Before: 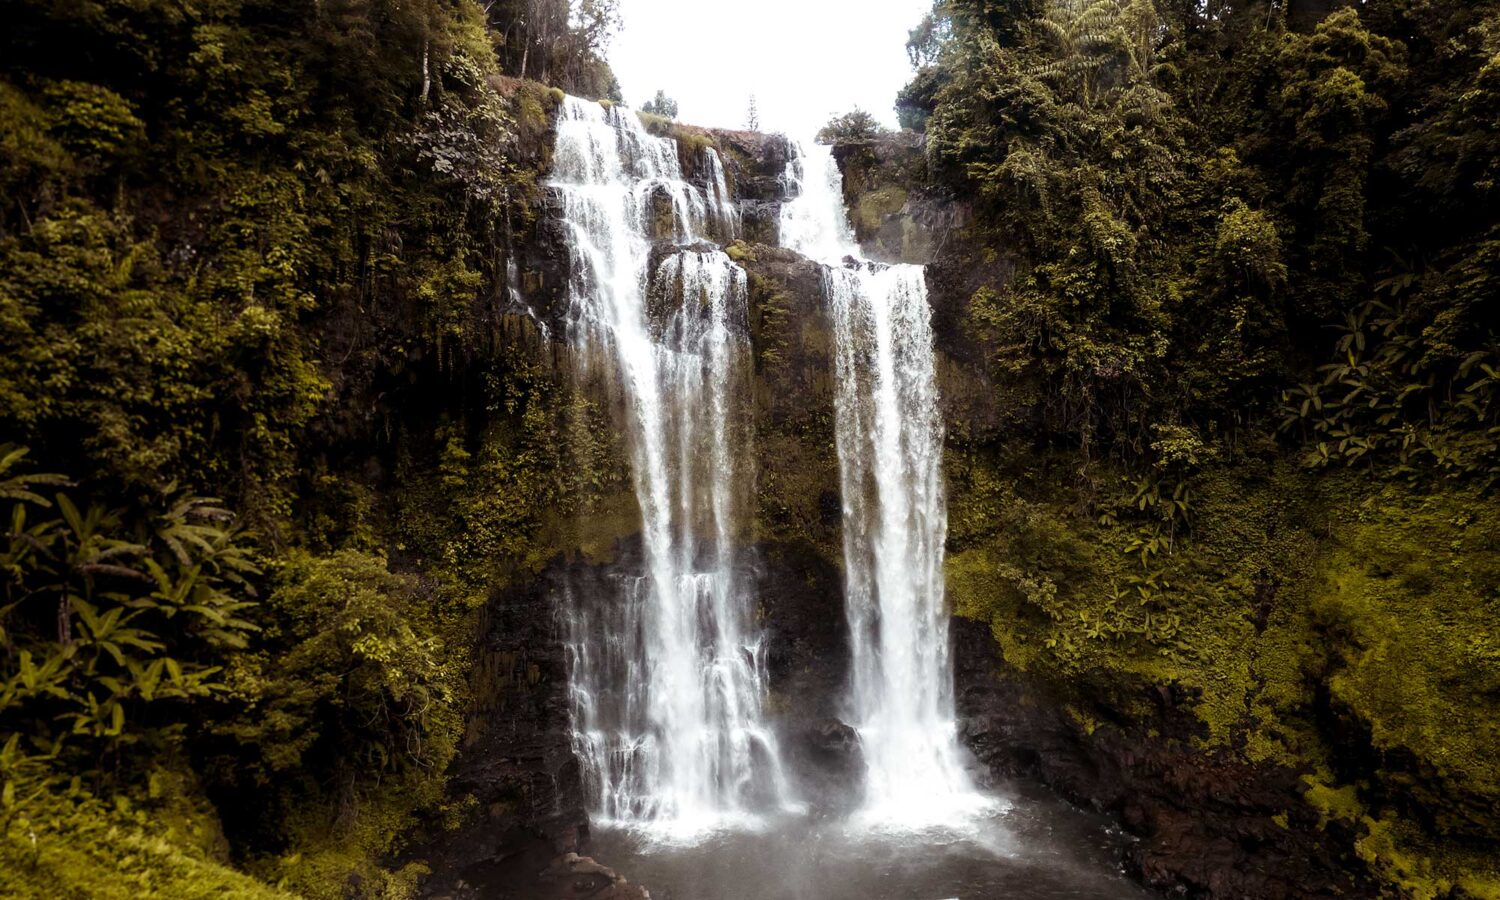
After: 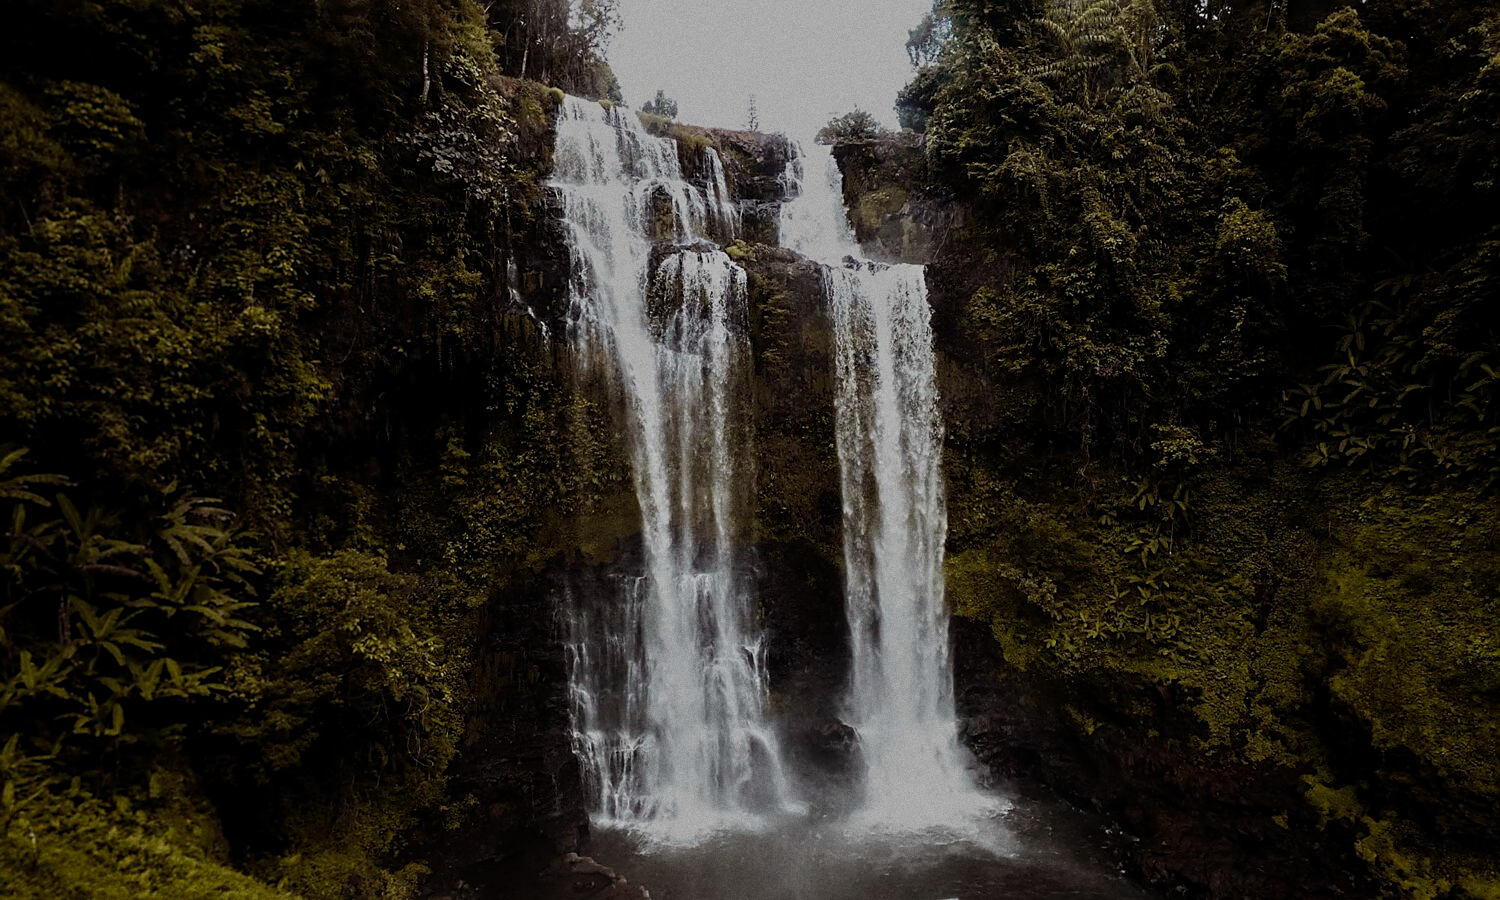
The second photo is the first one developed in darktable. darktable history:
sharpen: on, module defaults
tone equalizer: -8 EV -2 EV, -7 EV -2 EV, -6 EV -2 EV, -5 EV -2 EV, -4 EV -2 EV, -3 EV -2 EV, -2 EV -2 EV, -1 EV -1.63 EV, +0 EV -2 EV
levels: mode automatic, gray 50.8%
grain: coarseness 0.09 ISO
